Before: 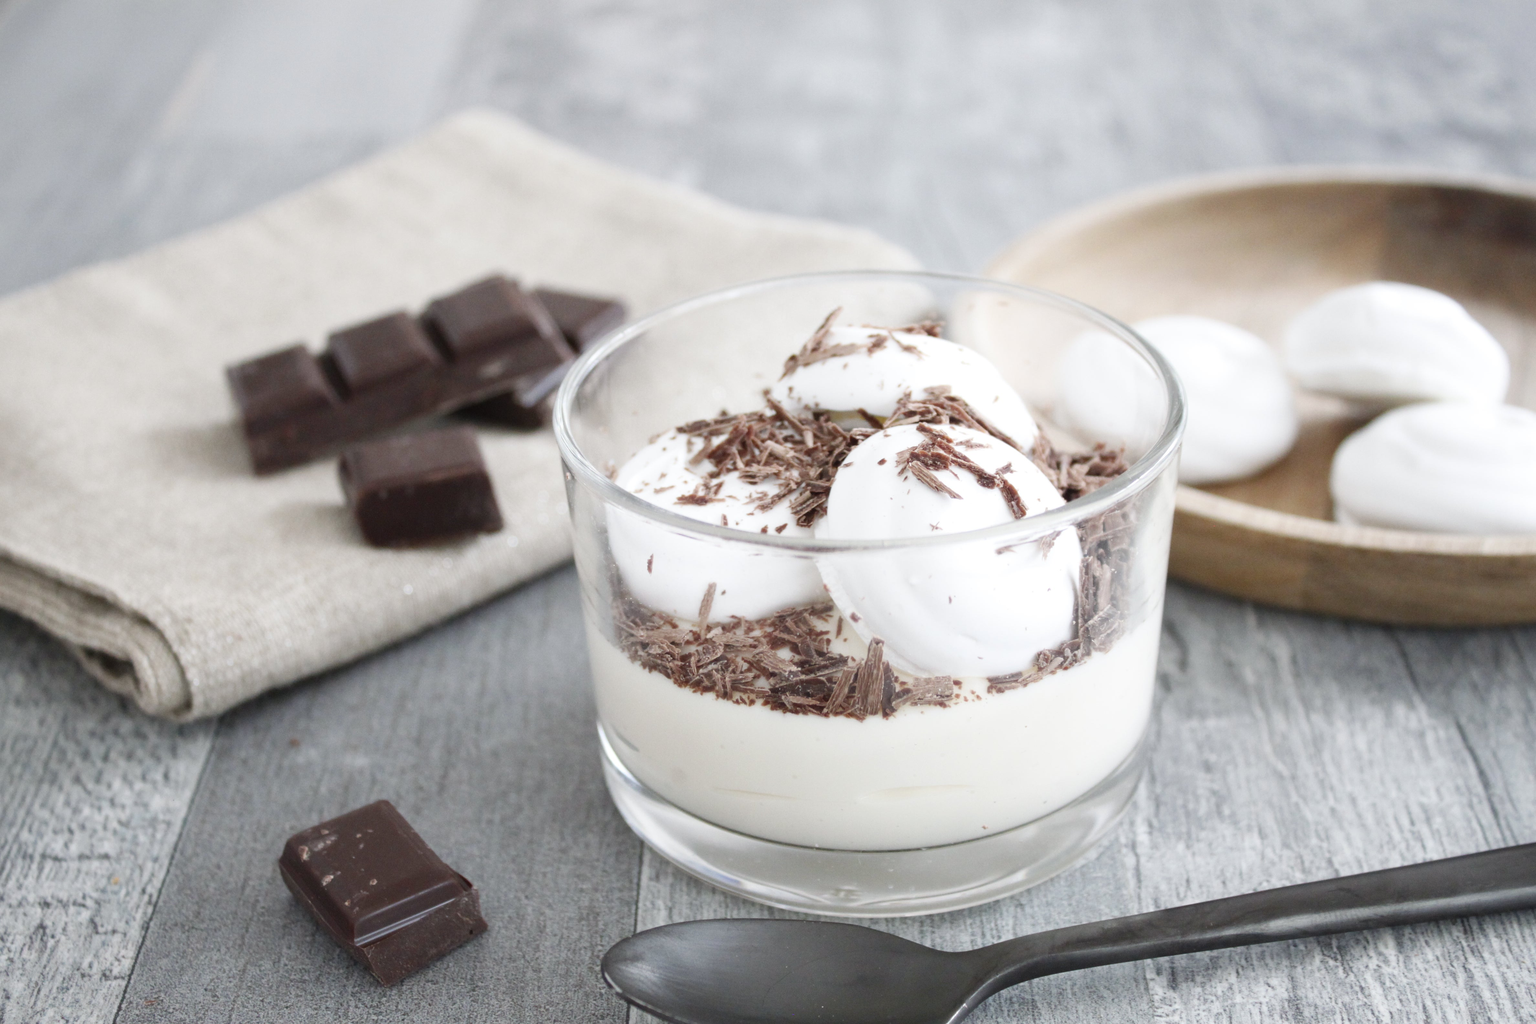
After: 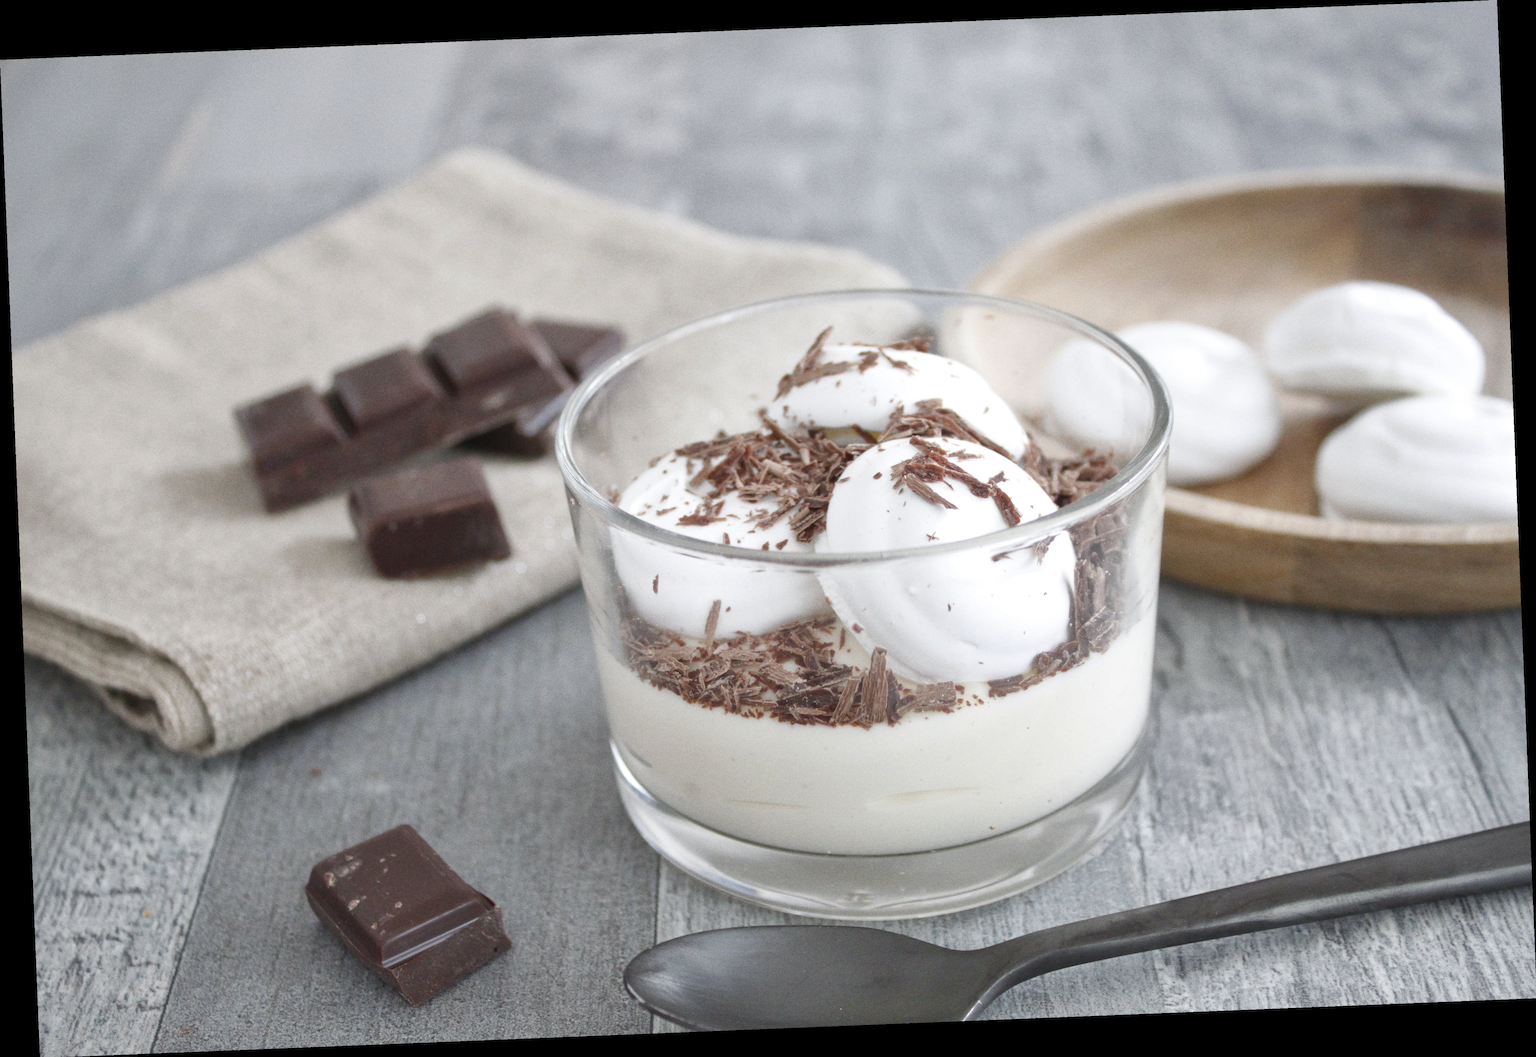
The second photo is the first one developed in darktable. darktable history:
grain: coarseness 0.47 ISO
rotate and perspective: rotation -2.29°, automatic cropping off
shadows and highlights: on, module defaults
